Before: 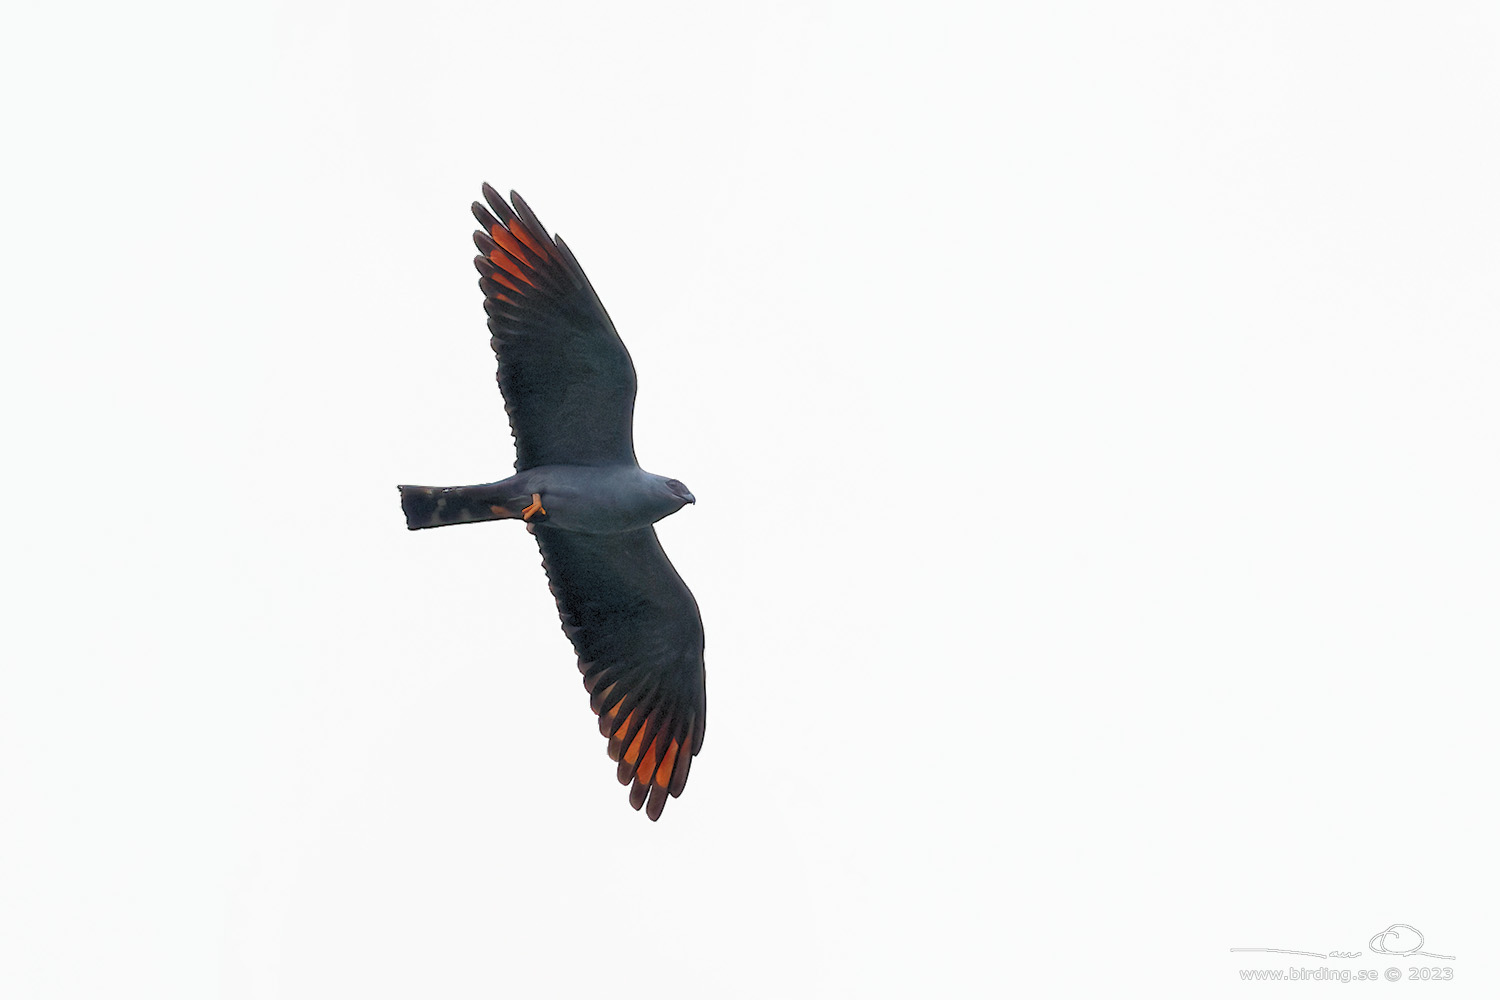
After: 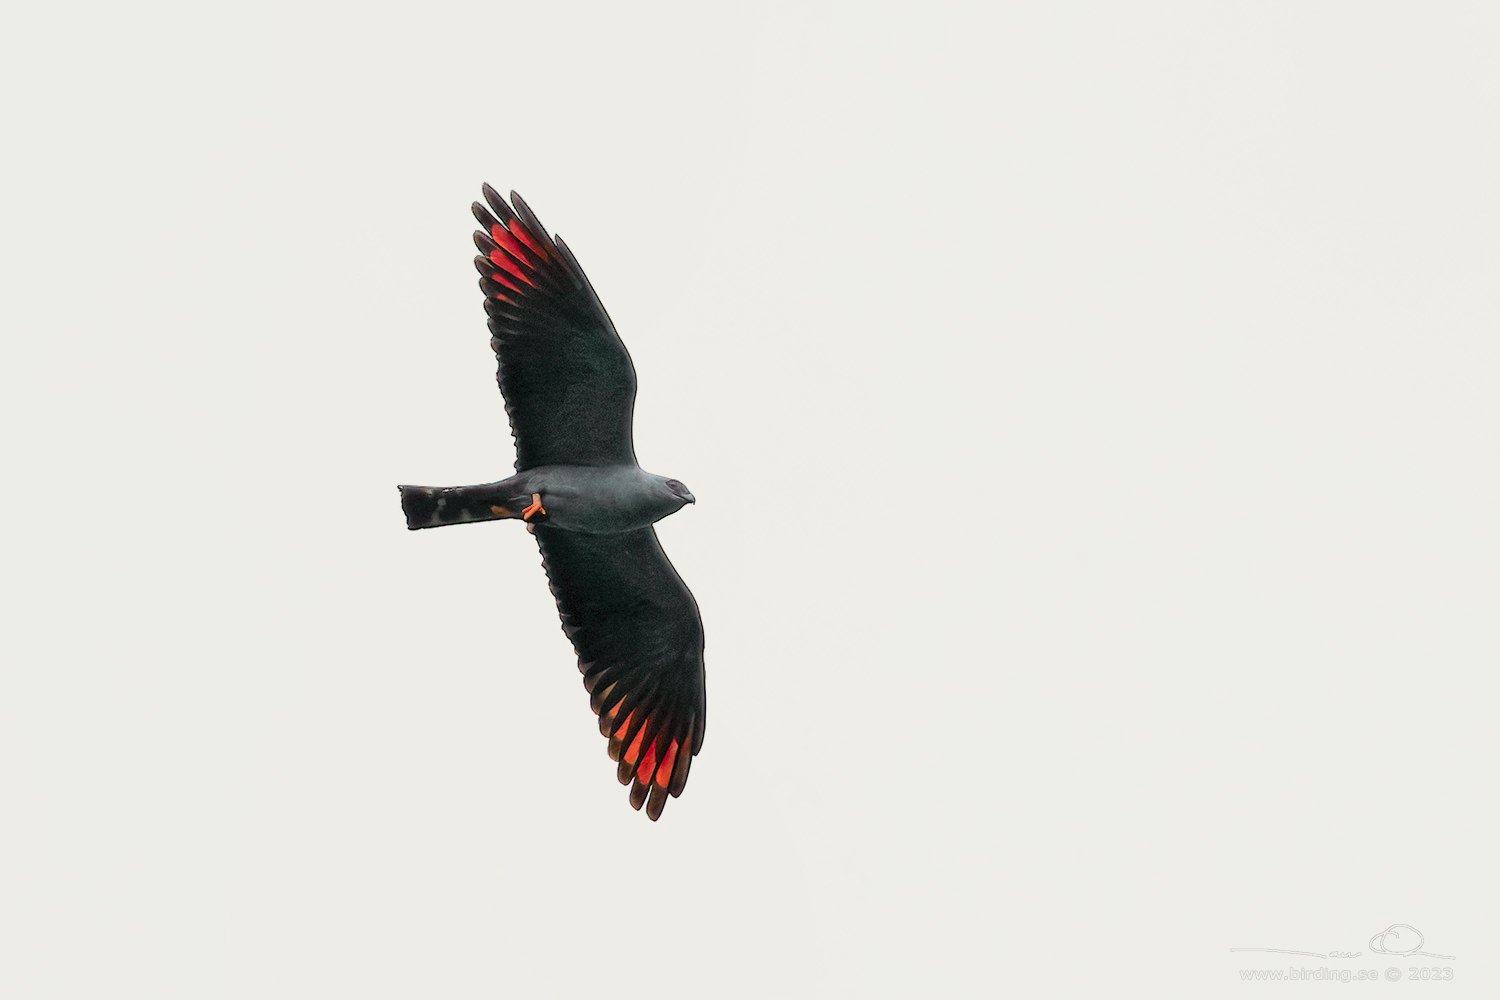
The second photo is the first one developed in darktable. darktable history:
tone curve: curves: ch0 [(0, 0.006) (0.184, 0.117) (0.405, 0.46) (0.456, 0.528) (0.634, 0.728) (0.877, 0.89) (0.984, 0.935)]; ch1 [(0, 0) (0.443, 0.43) (0.492, 0.489) (0.566, 0.579) (0.595, 0.625) (0.608, 0.667) (0.65, 0.729) (1, 1)]; ch2 [(0, 0) (0.33, 0.301) (0.421, 0.443) (0.447, 0.489) (0.495, 0.505) (0.537, 0.583) (0.586, 0.591) (0.663, 0.686) (1, 1)], color space Lab, independent channels, preserve colors none
